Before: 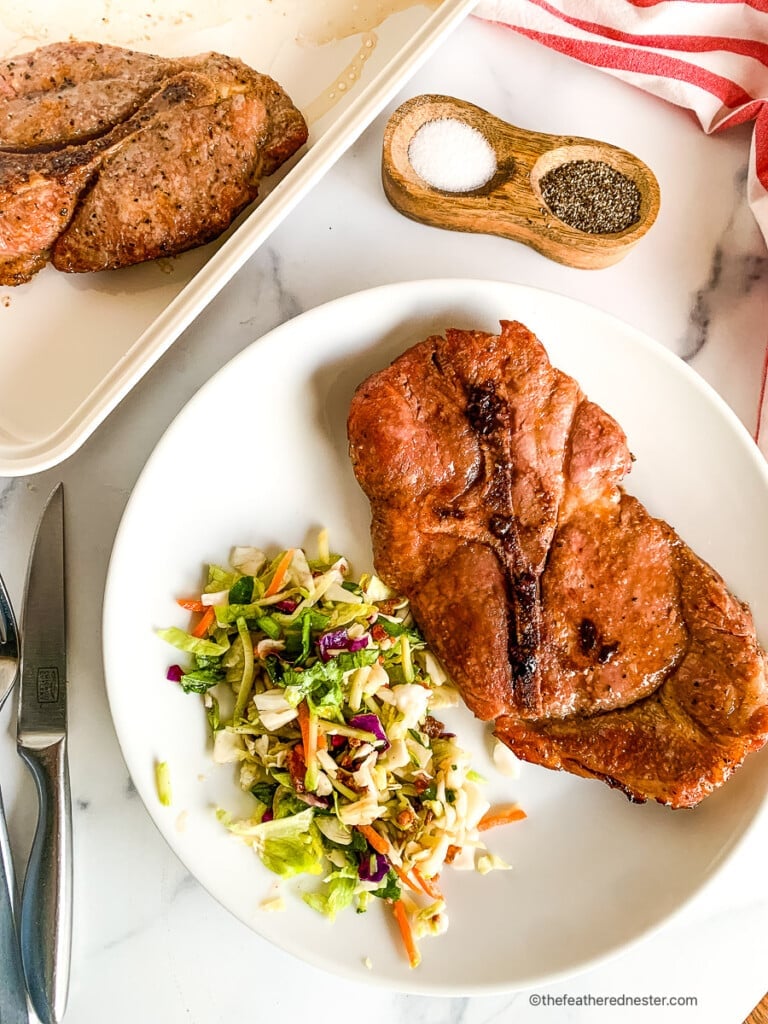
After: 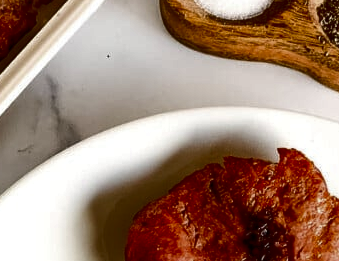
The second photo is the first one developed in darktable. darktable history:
contrast brightness saturation: brightness -0.534
crop: left 28.954%, top 16.861%, right 26.795%, bottom 57.495%
